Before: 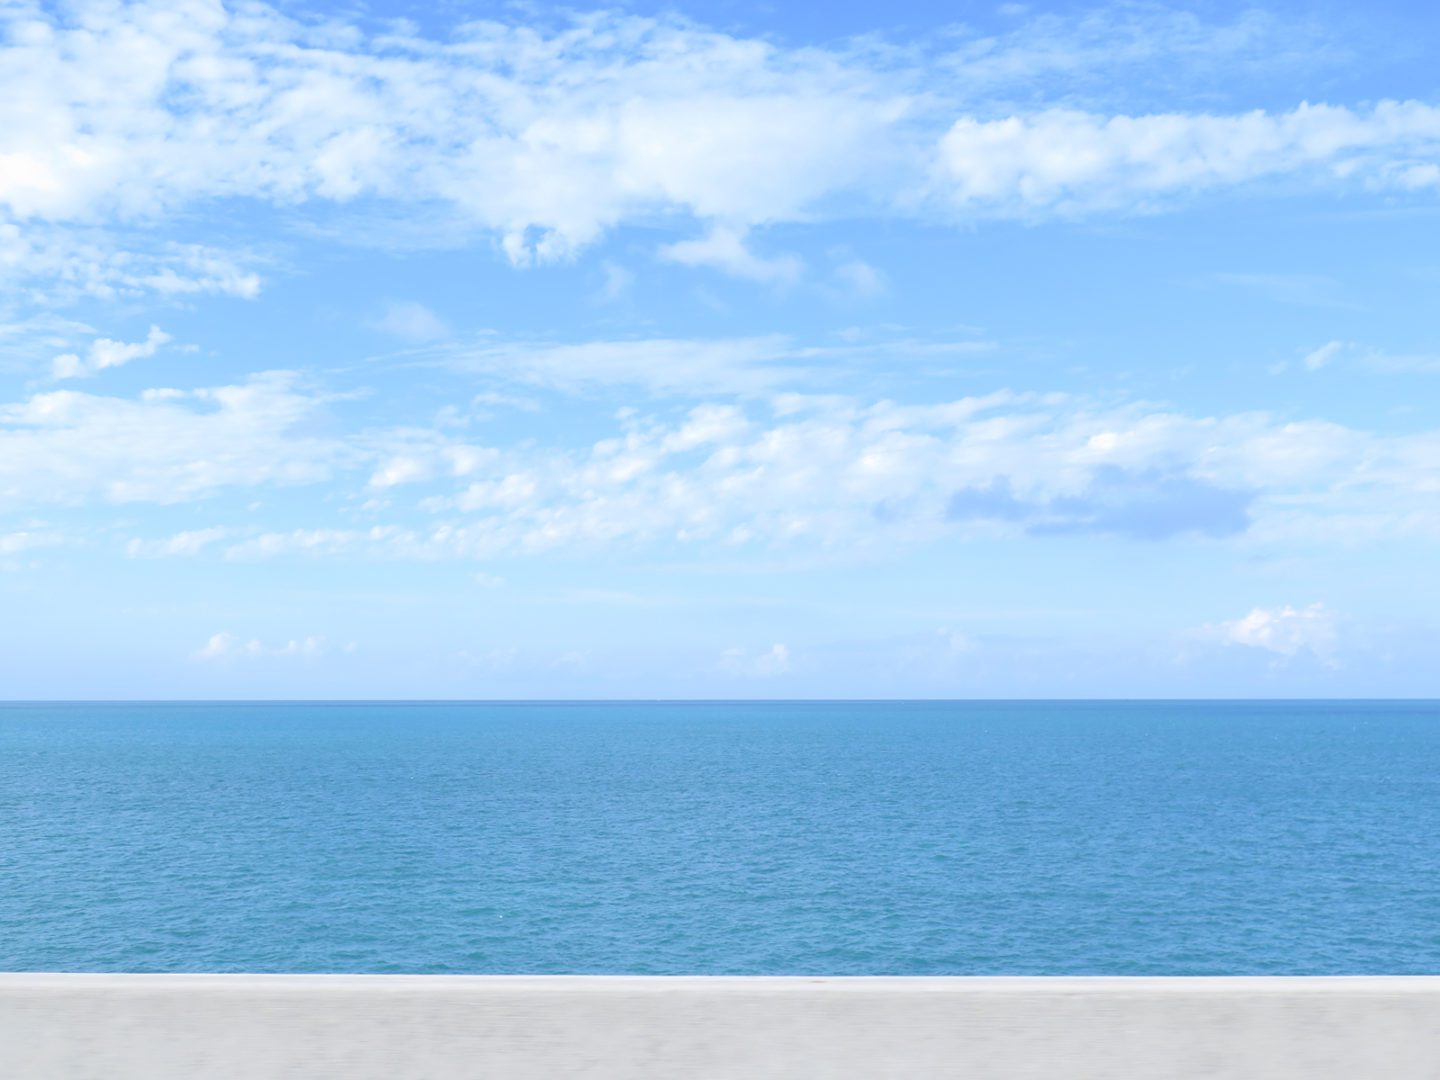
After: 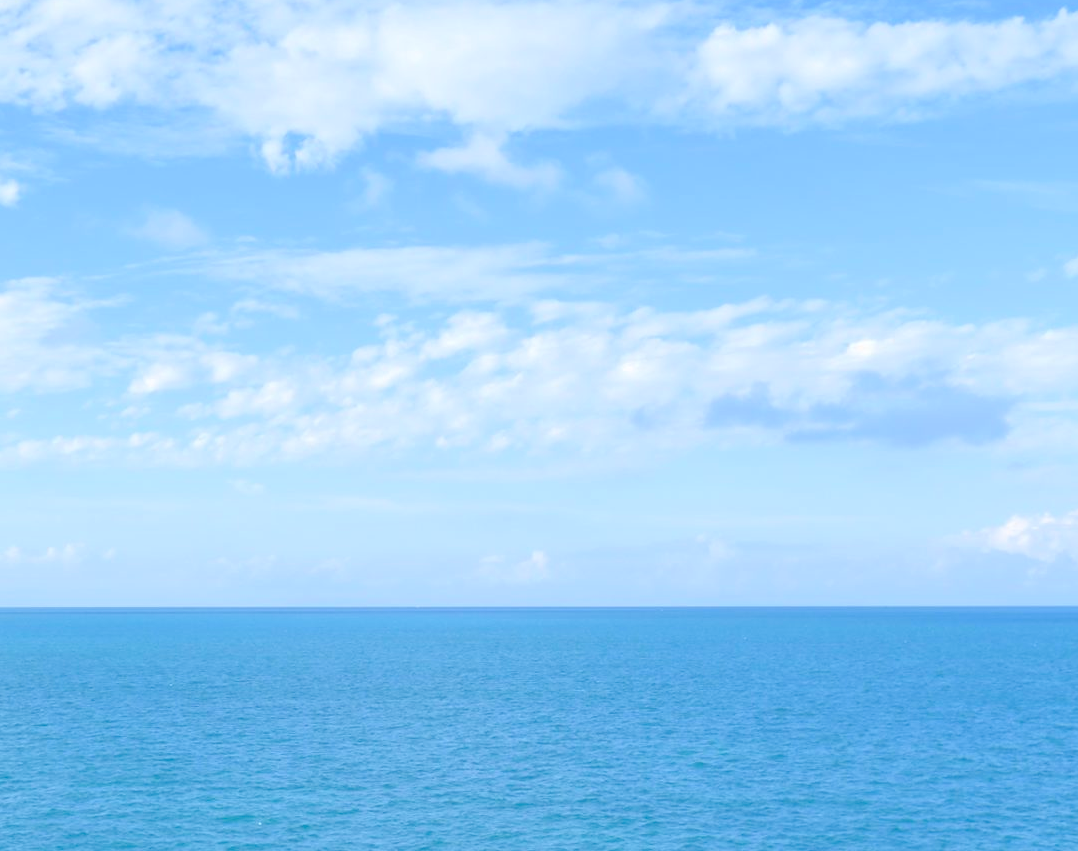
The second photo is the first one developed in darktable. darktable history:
tone equalizer: -7 EV 0.15 EV, -6 EV 0.6 EV, -5 EV 1.15 EV, -4 EV 1.33 EV, -3 EV 1.15 EV, -2 EV 0.6 EV, -1 EV 0.15 EV, mask exposure compensation -0.5 EV
color balance rgb: perceptual saturation grading › global saturation 35%, perceptual saturation grading › highlights -30%, perceptual saturation grading › shadows 35%, perceptual brilliance grading › global brilliance 3%, perceptual brilliance grading › highlights -3%, perceptual brilliance grading › shadows 3%
crop: left 16.768%, top 8.653%, right 8.362%, bottom 12.485%
